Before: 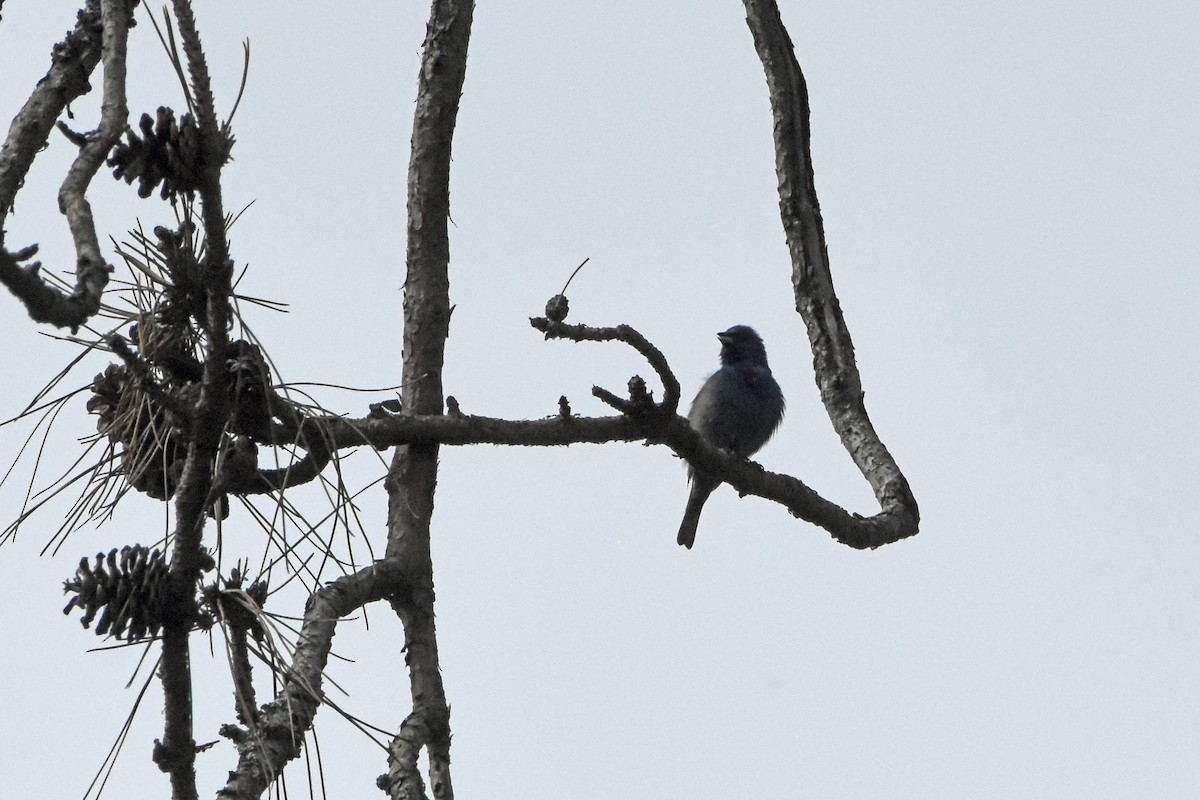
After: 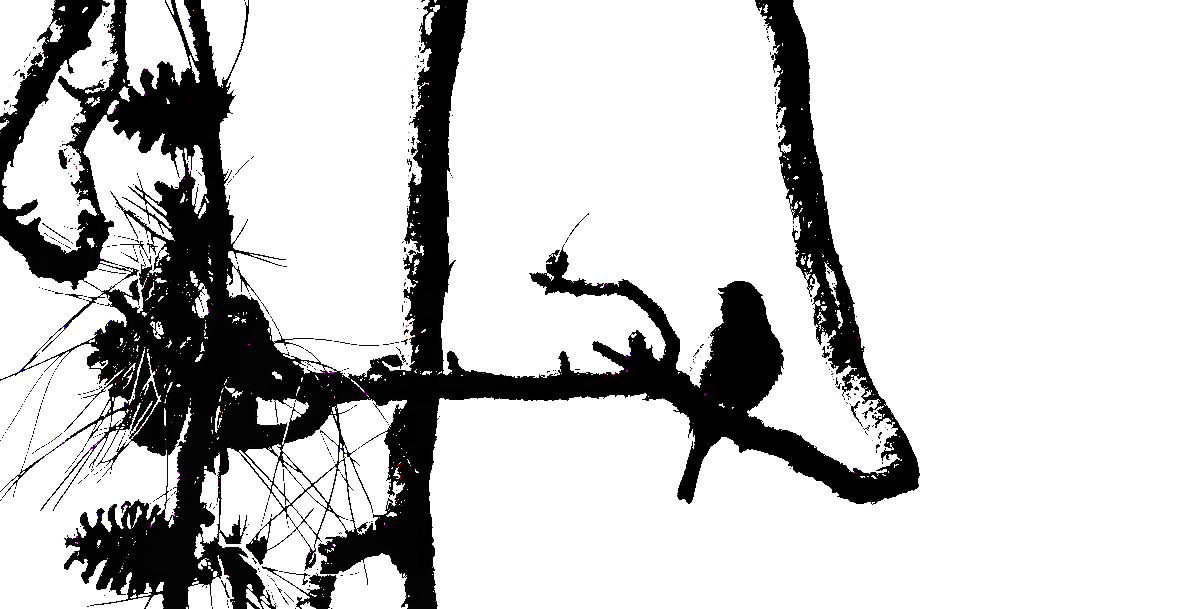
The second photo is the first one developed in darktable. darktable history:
exposure: black level correction 0.099, exposure 3.1 EV, compensate highlight preservation false
local contrast: highlights 105%, shadows 100%, detail 119%, midtone range 0.2
sharpen: radius 1.415, amount 1.261, threshold 0.843
color balance rgb: perceptual saturation grading › global saturation 29.466%, global vibrance 9.408%, contrast 14.386%, saturation formula JzAzBz (2021)
tone equalizer: -8 EV -1.06 EV, -7 EV -1.02 EV, -6 EV -0.869 EV, -5 EV -0.541 EV, -3 EV 0.564 EV, -2 EV 0.895 EV, -1 EV 1.01 EV, +0 EV 1.08 EV
color zones: curves: ch0 [(0, 0.352) (0.143, 0.407) (0.286, 0.386) (0.429, 0.431) (0.571, 0.829) (0.714, 0.853) (0.857, 0.833) (1, 0.352)]; ch1 [(0, 0.604) (0.072, 0.726) (0.096, 0.608) (0.205, 0.007) (0.571, -0.006) (0.839, -0.013) (0.857, -0.012) (1, 0.604)]
crop: top 5.684%, bottom 18.088%
